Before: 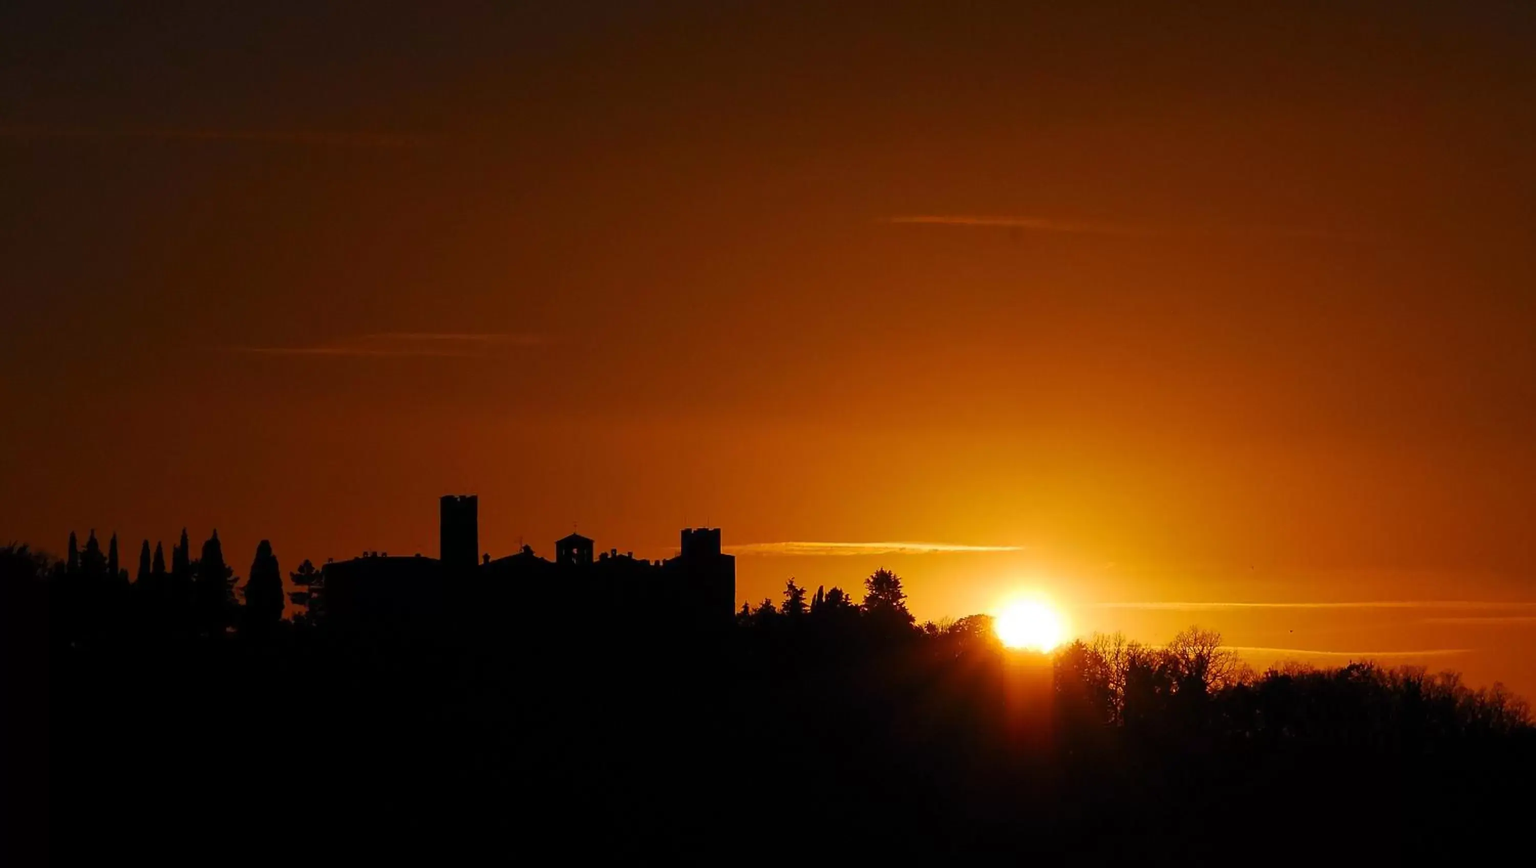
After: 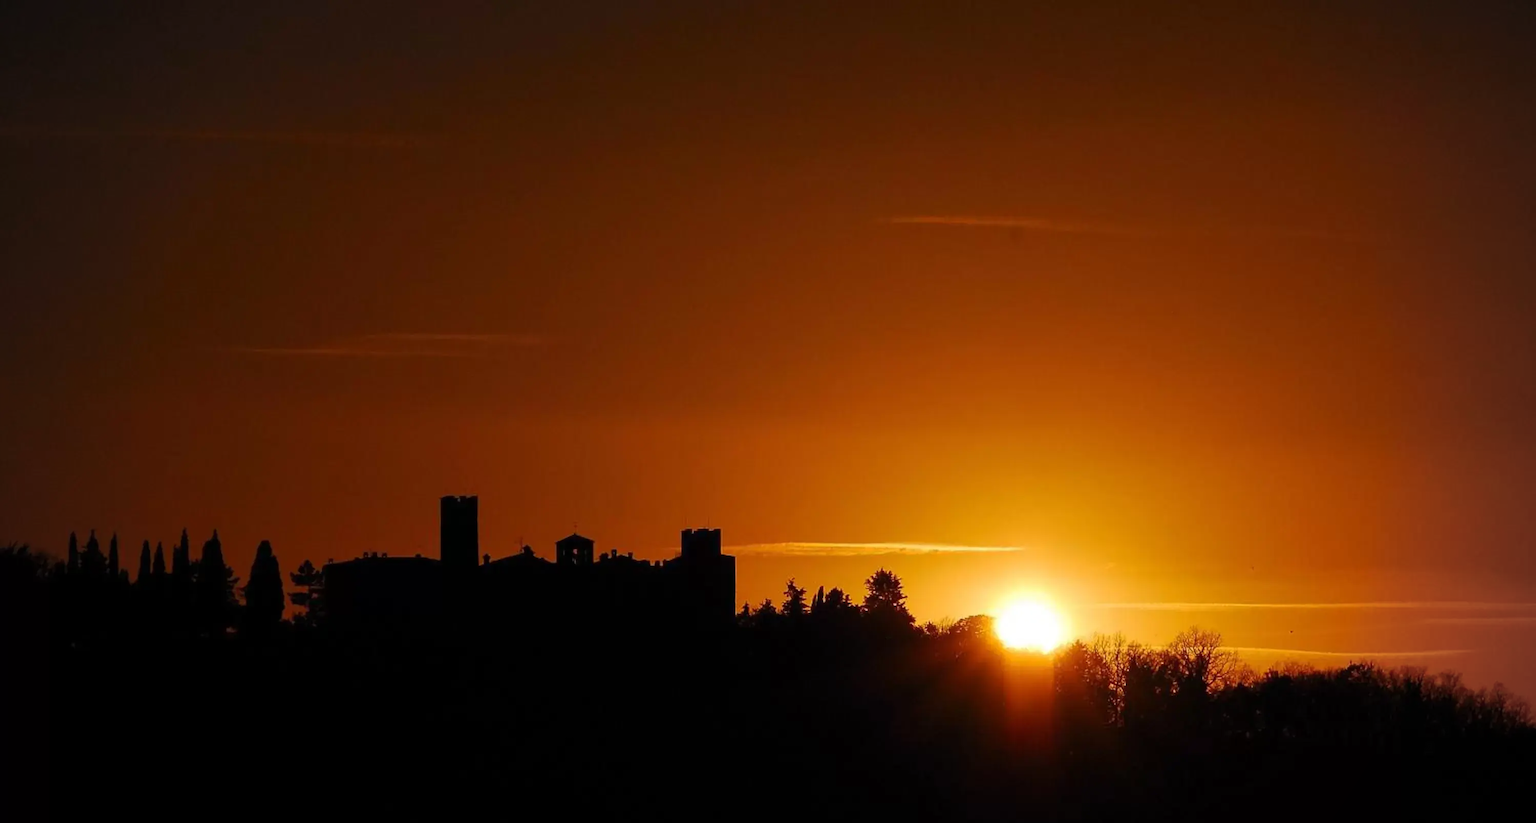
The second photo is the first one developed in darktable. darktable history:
crop and rotate: top 0%, bottom 5.097%
vignetting: unbound false
